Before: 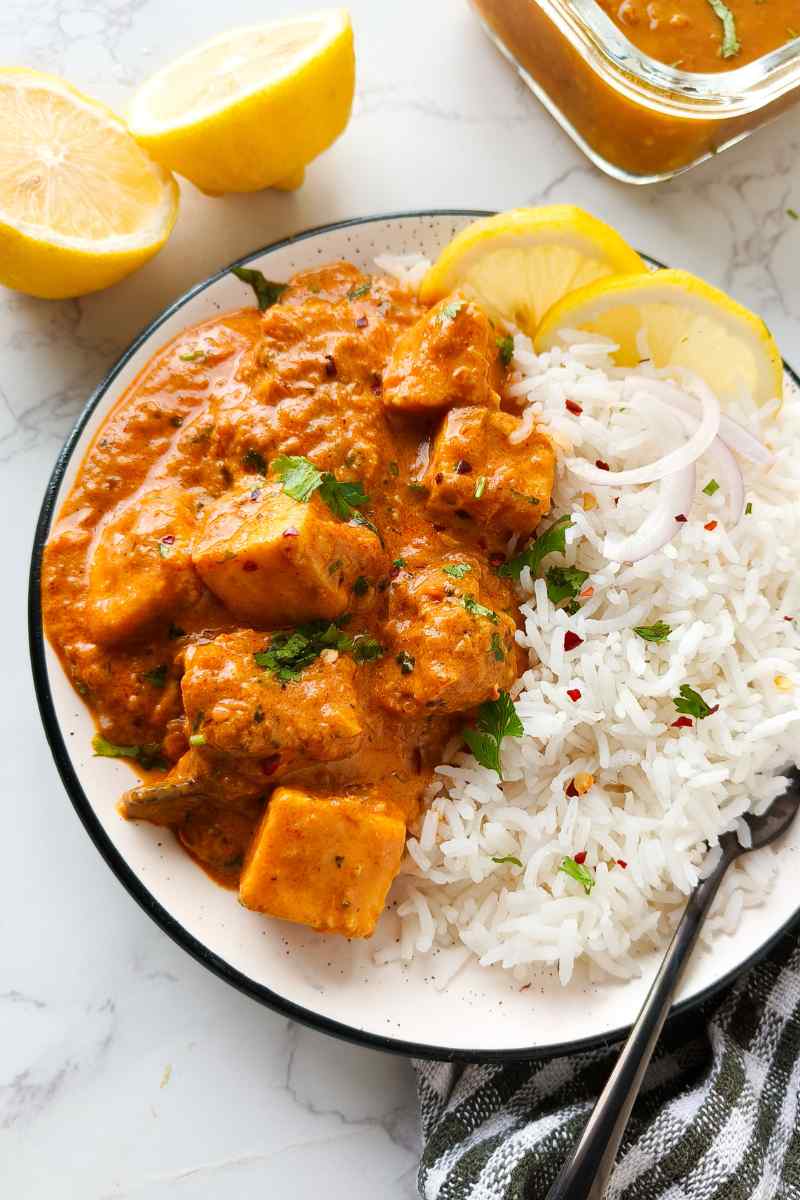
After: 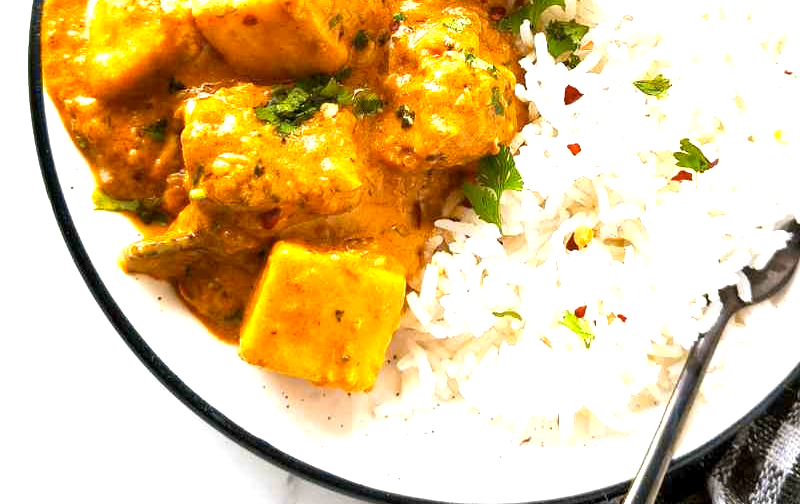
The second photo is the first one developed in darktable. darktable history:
color contrast: green-magenta contrast 0.8, blue-yellow contrast 1.1, unbound 0
exposure: black level correction 0.001, exposure 1.3 EV, compensate highlight preservation false
crop: top 45.551%, bottom 12.262%
